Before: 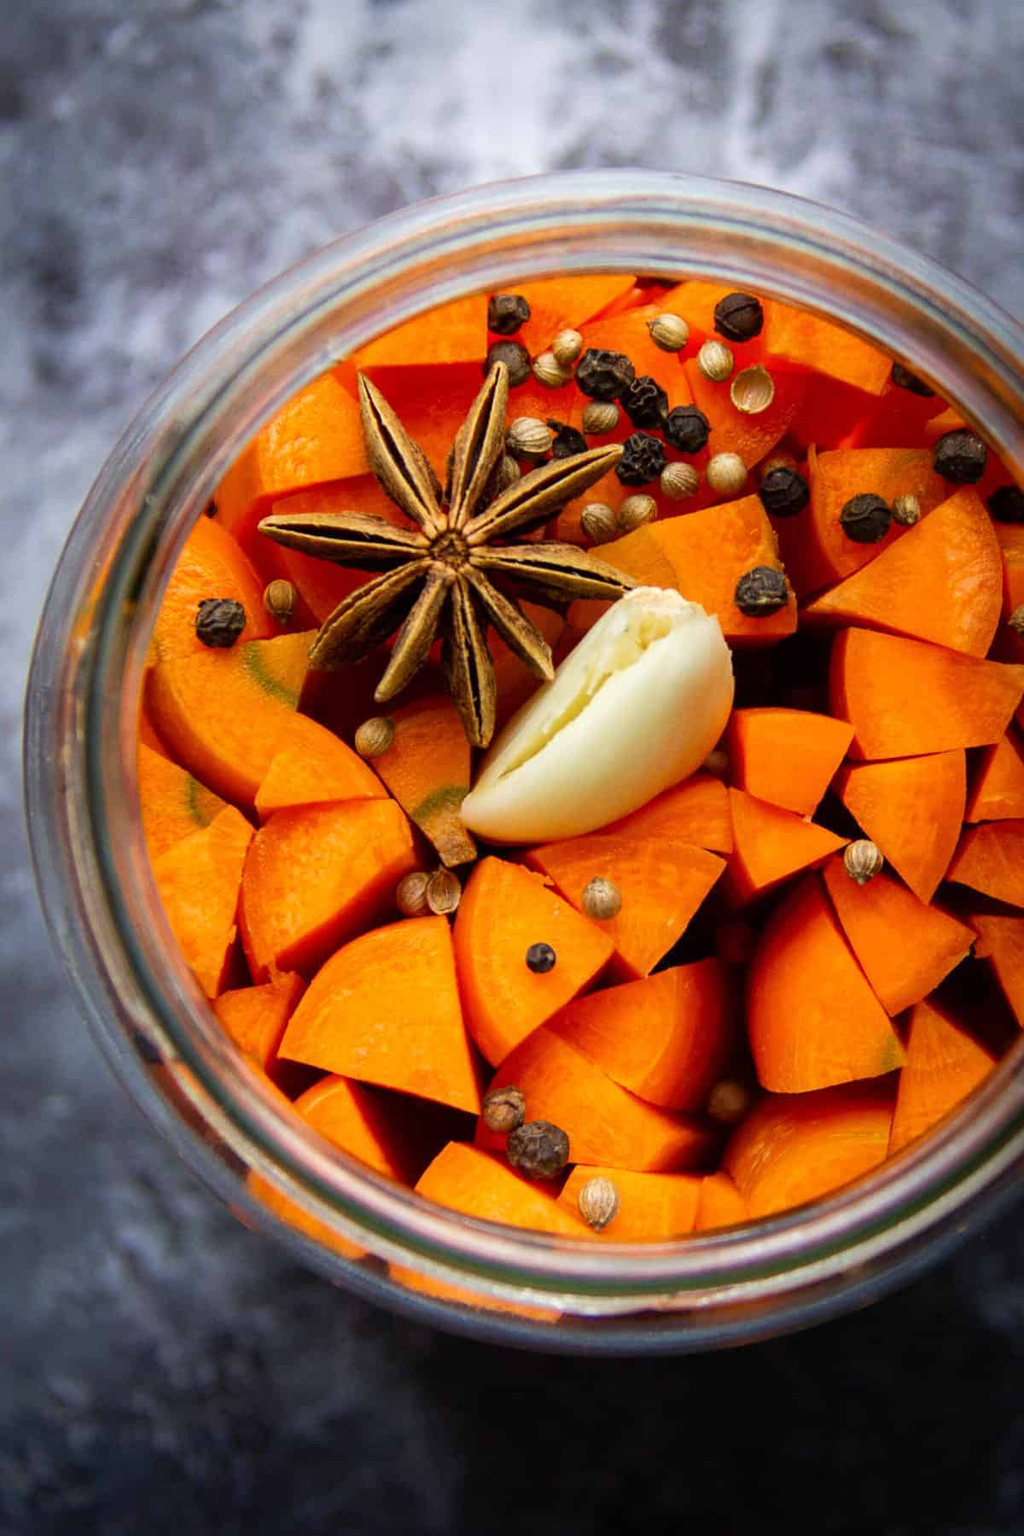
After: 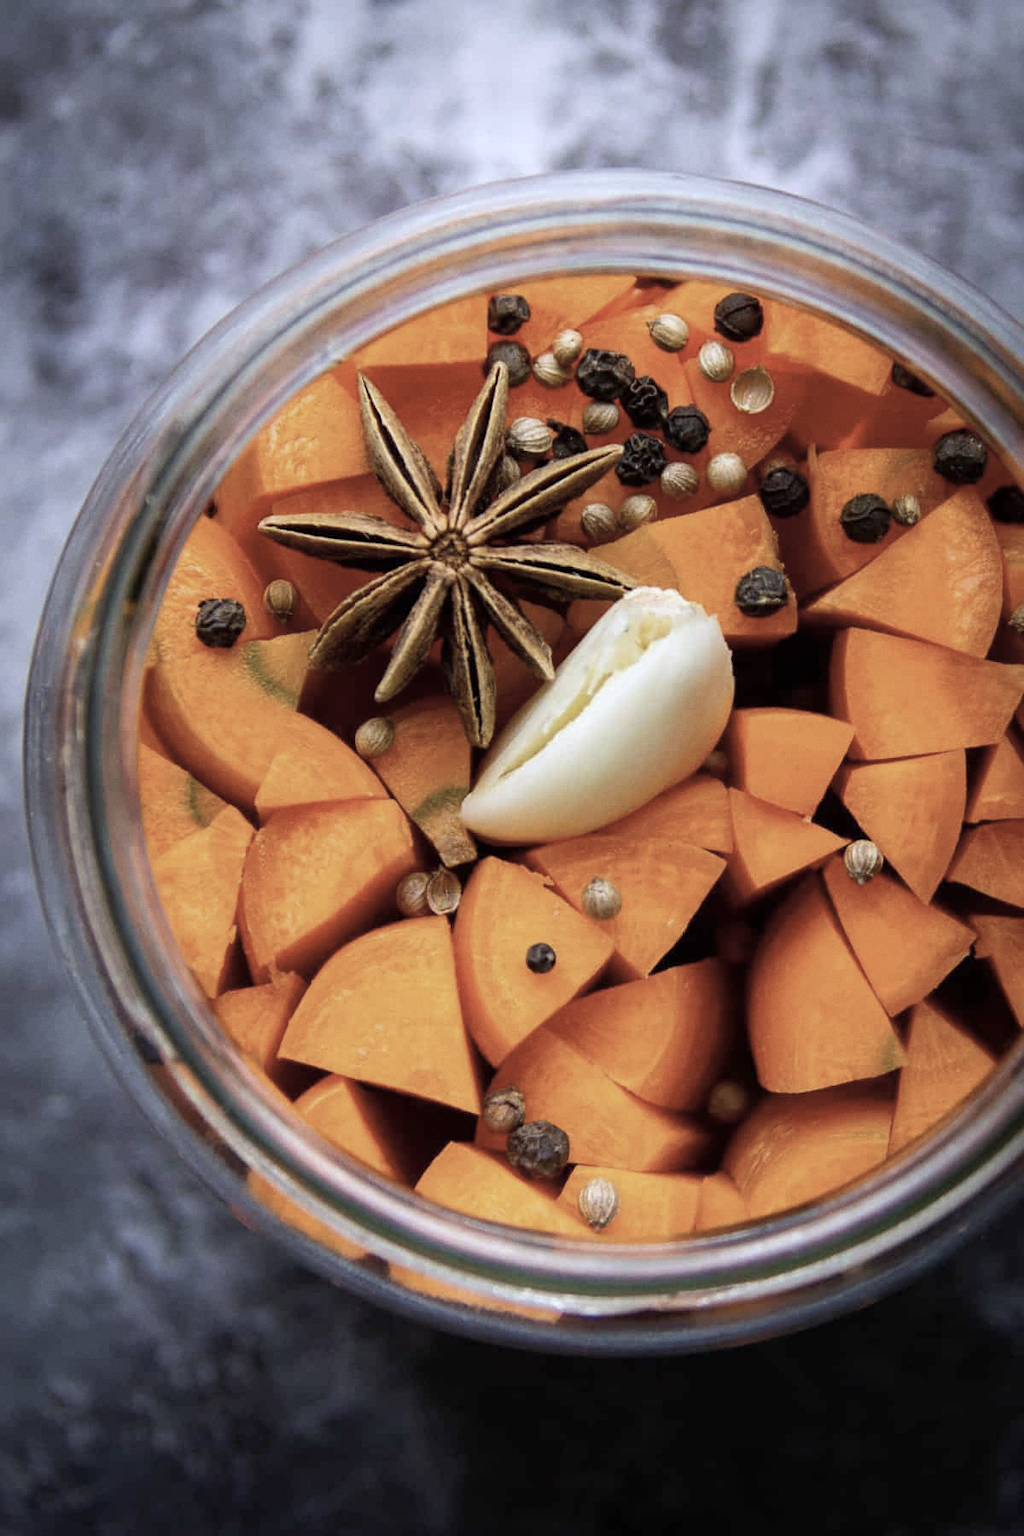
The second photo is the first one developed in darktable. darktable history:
color correction: saturation 0.57
grain: coarseness 0.09 ISO, strength 10%
white balance: red 0.967, blue 1.119, emerald 0.756
